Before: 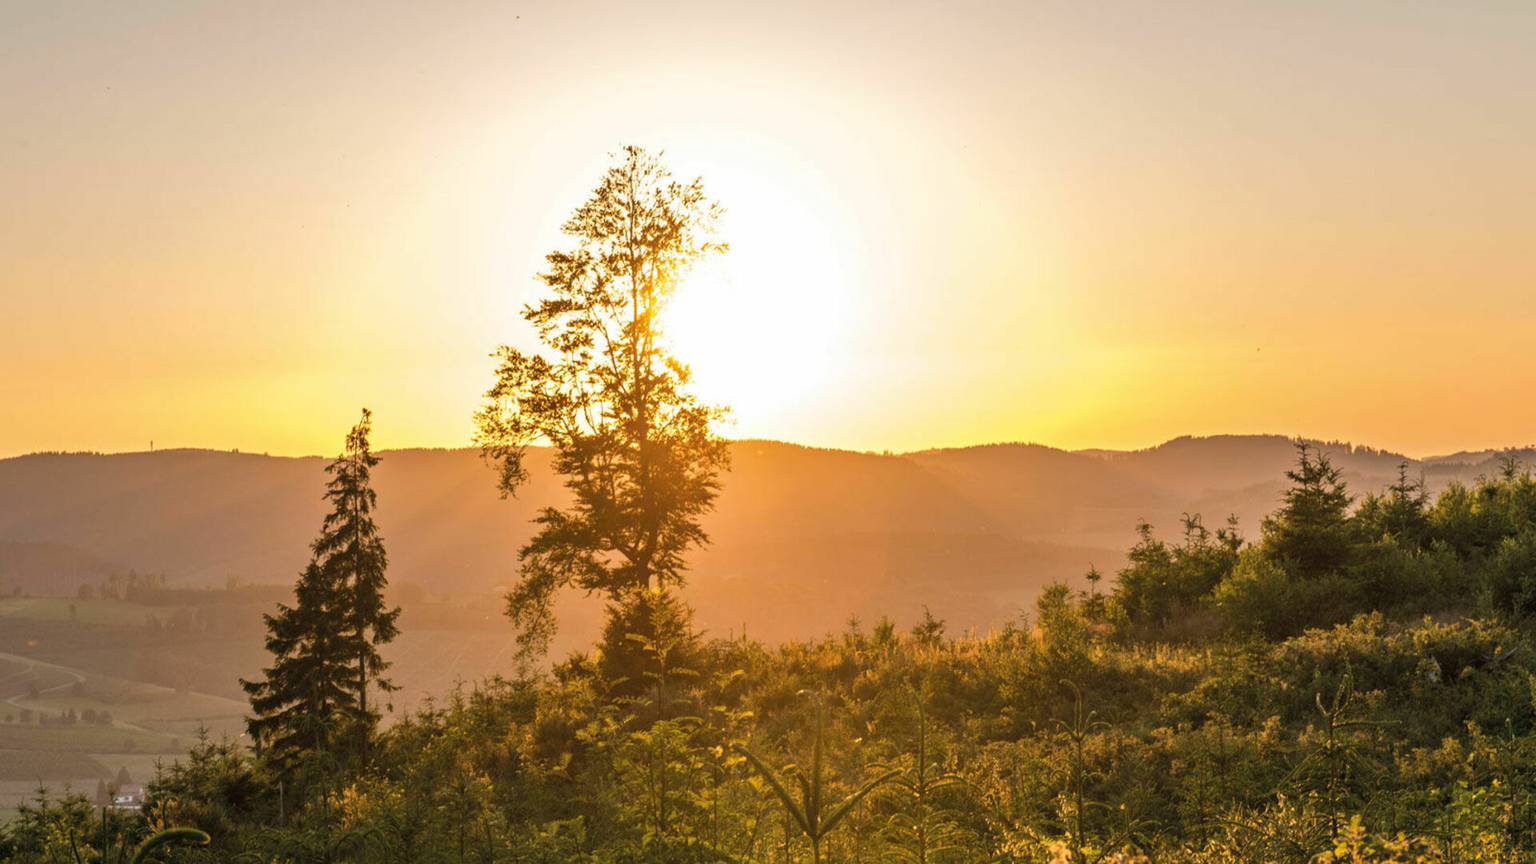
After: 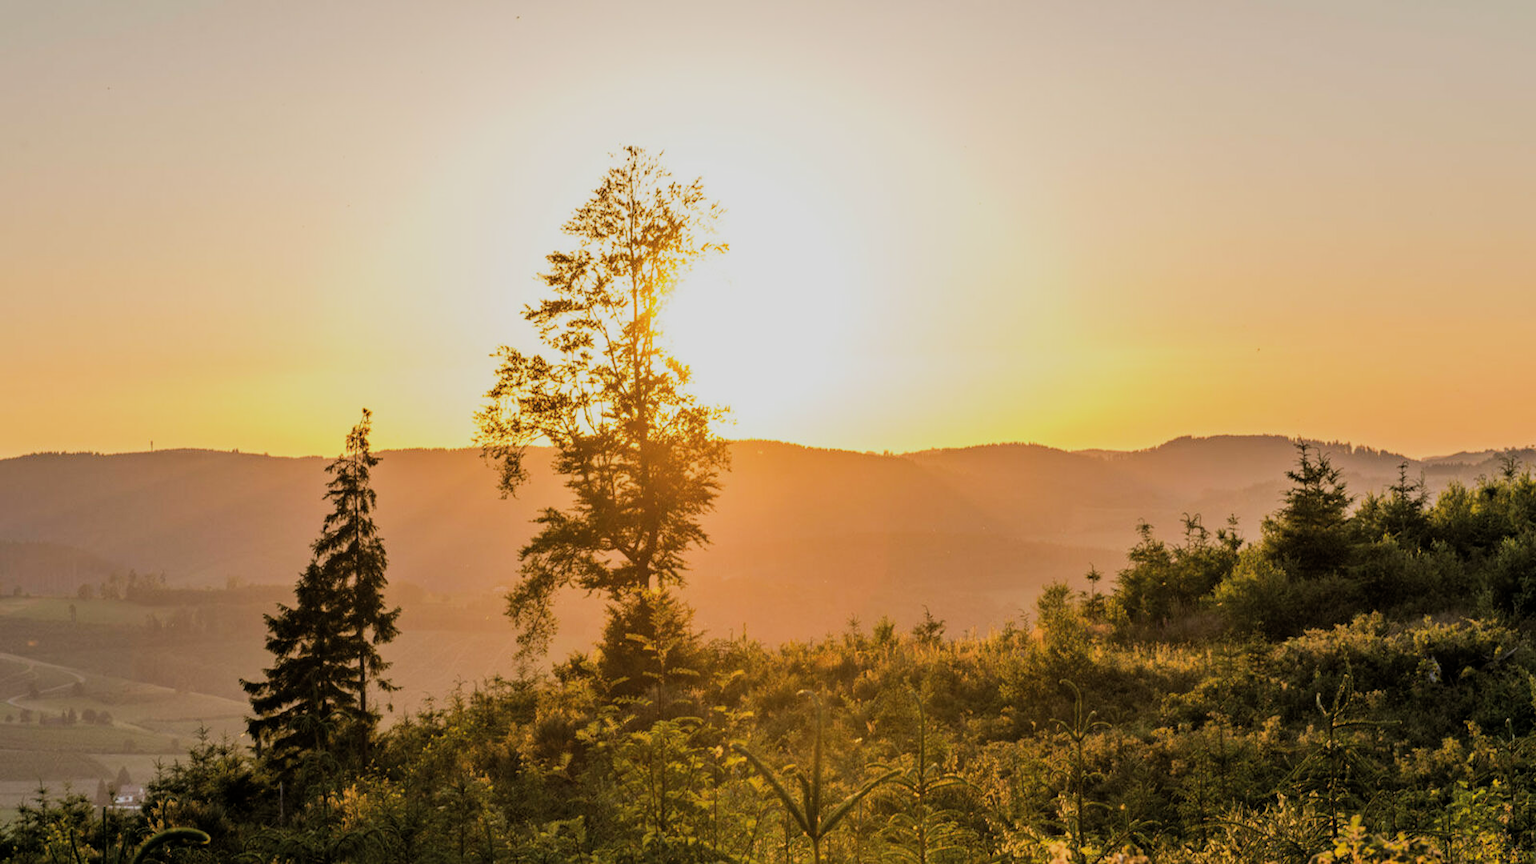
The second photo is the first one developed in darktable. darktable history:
filmic rgb: middle gray luminance 29.21%, black relative exposure -10.38 EV, white relative exposure 5.5 EV, target black luminance 0%, hardness 3.93, latitude 1.72%, contrast 1.127, highlights saturation mix 5.74%, shadows ↔ highlights balance 14.8%
